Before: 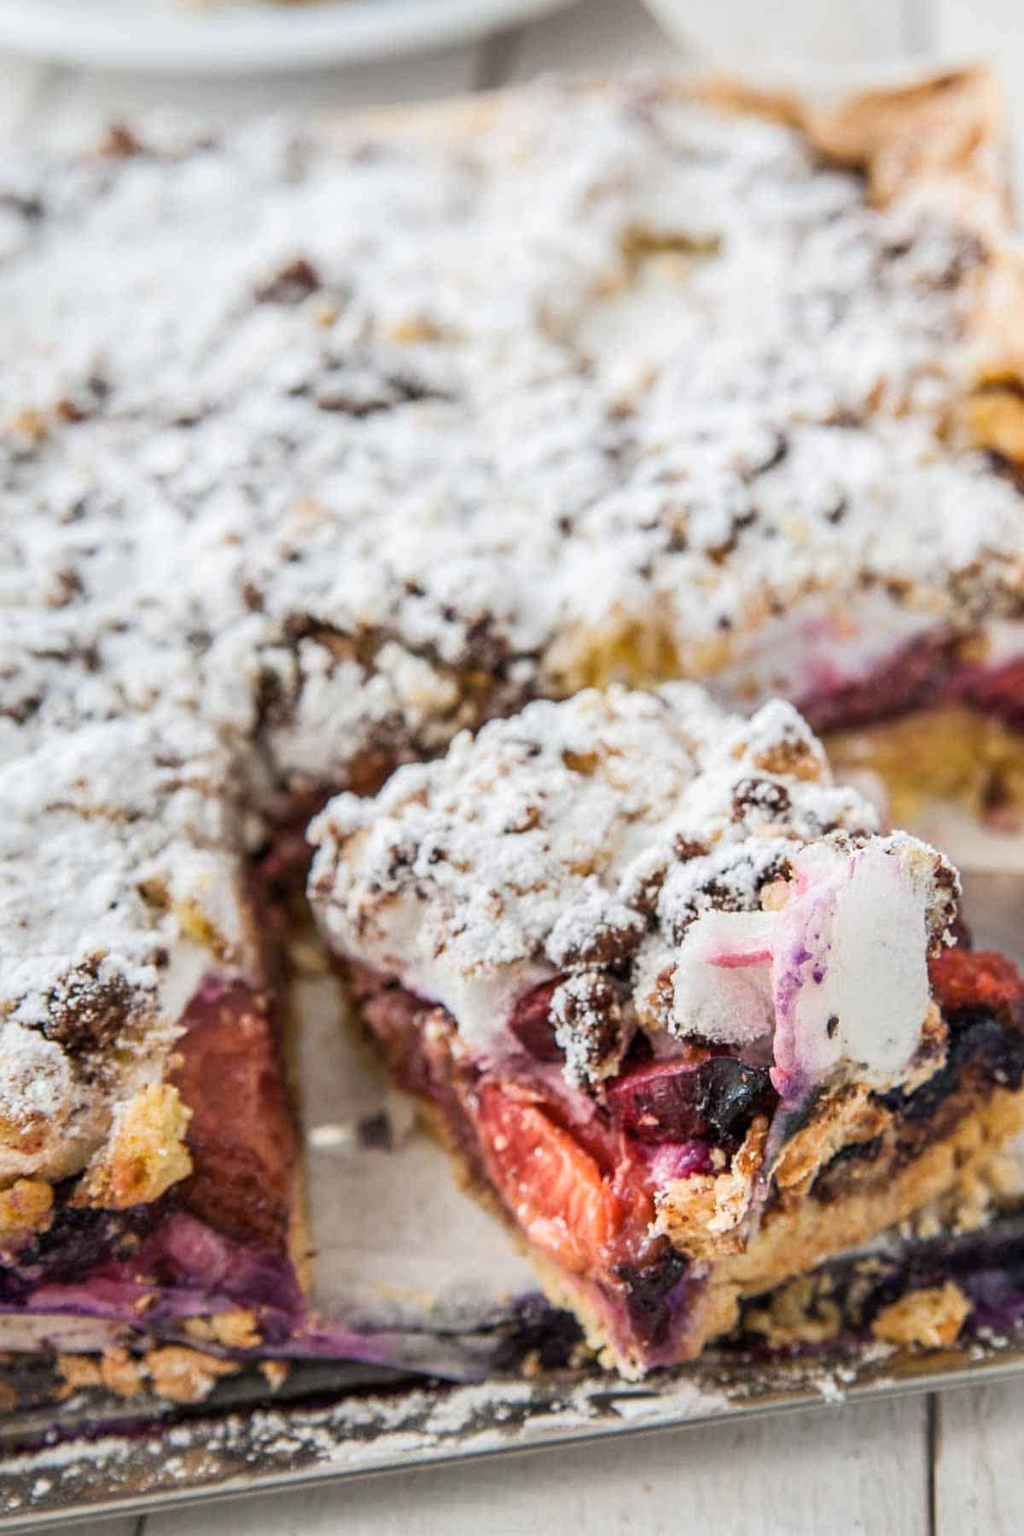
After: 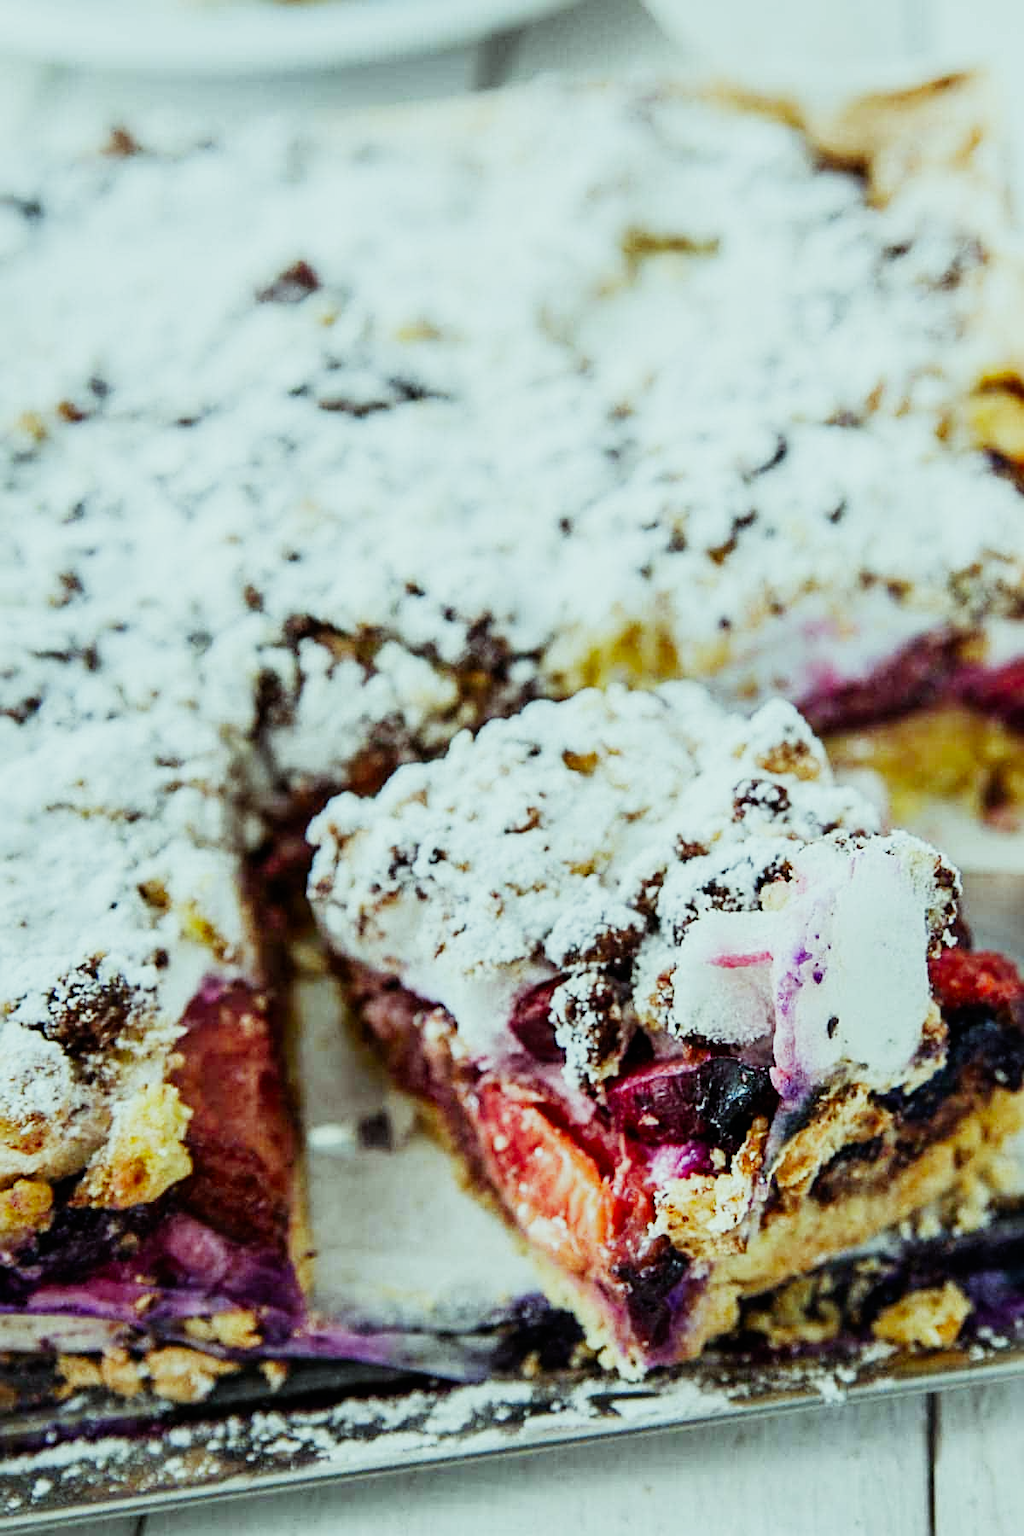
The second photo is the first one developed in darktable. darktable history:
color balance: mode lift, gamma, gain (sRGB), lift [0.997, 0.979, 1.021, 1.011], gamma [1, 1.084, 0.916, 0.998], gain [1, 0.87, 1.13, 1.101], contrast 4.55%, contrast fulcrum 38.24%, output saturation 104.09%
sigmoid: contrast 1.7, skew -0.2, preserve hue 0%, red attenuation 0.1, red rotation 0.035, green attenuation 0.1, green rotation -0.017, blue attenuation 0.15, blue rotation -0.052, base primaries Rec2020
contrast brightness saturation: saturation 0.18
sharpen: on, module defaults
